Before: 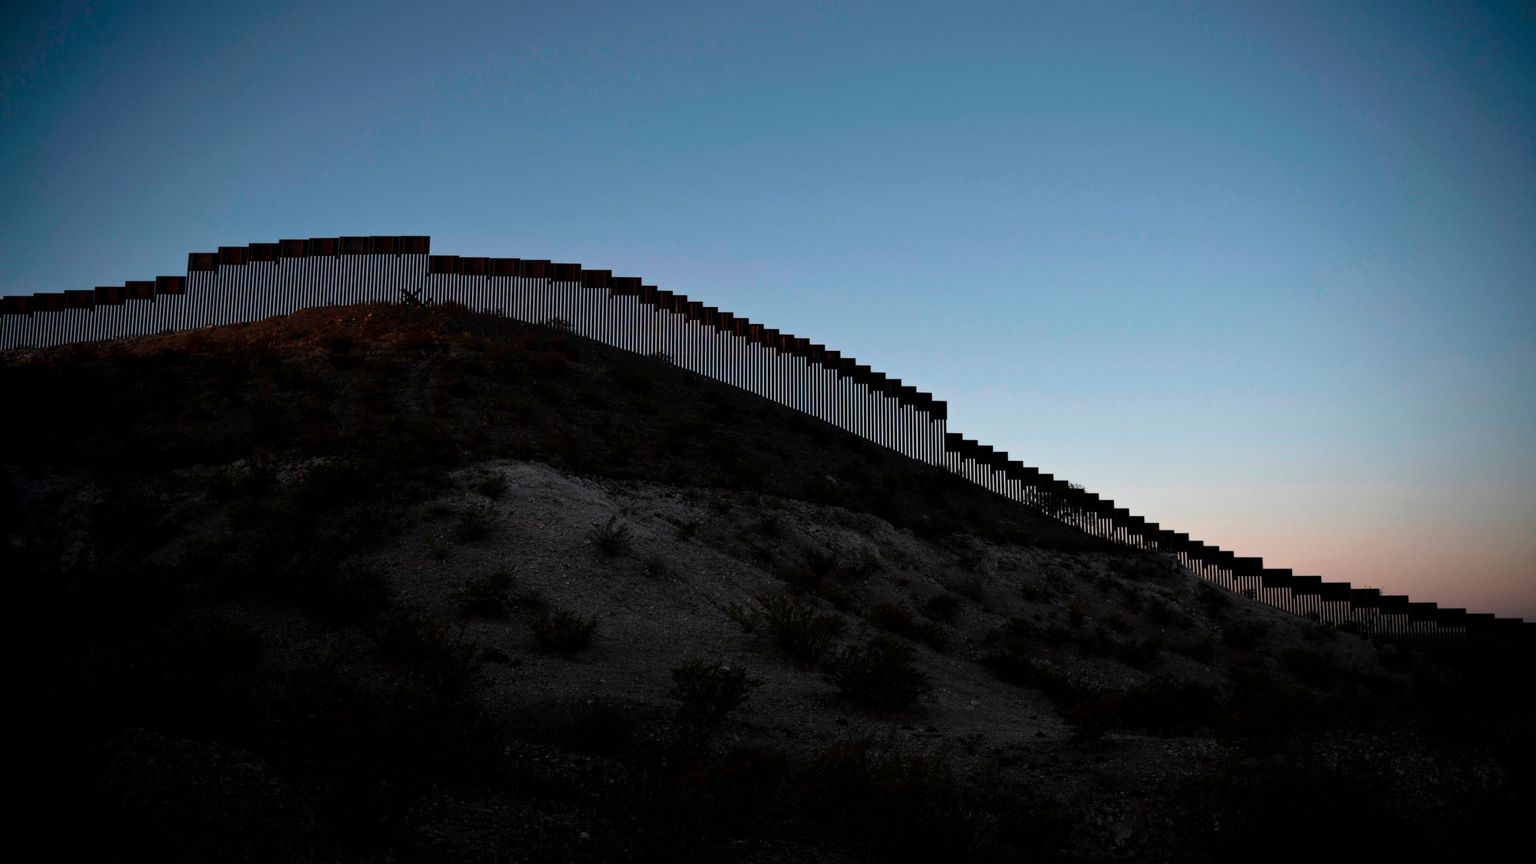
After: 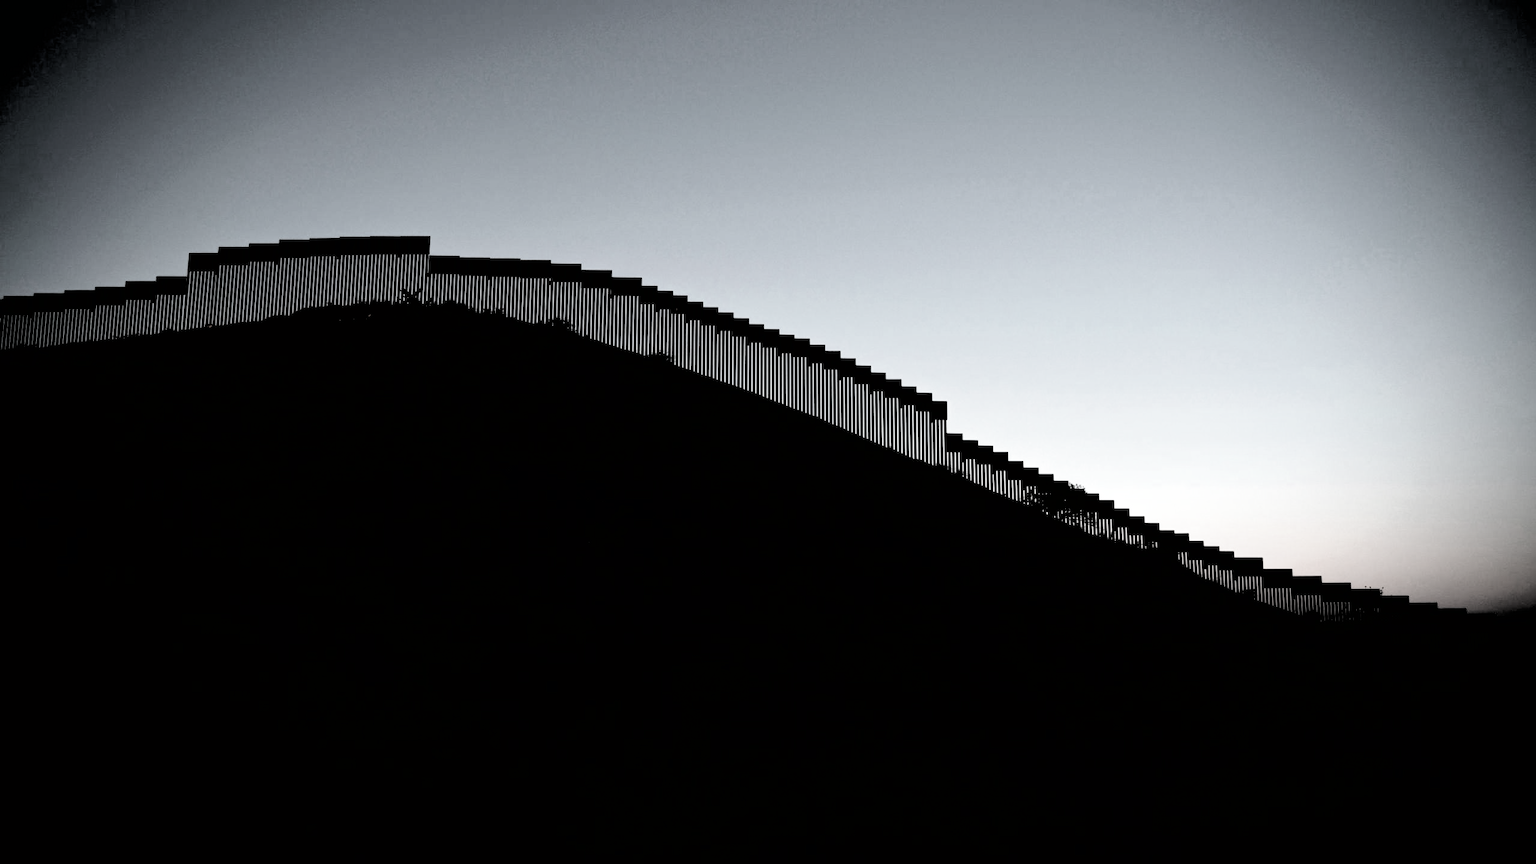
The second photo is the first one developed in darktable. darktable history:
filmic rgb: black relative exposure -1.03 EV, white relative exposure 2.08 EV, threshold 3.06 EV, hardness 1.51, contrast 2.248, enable highlight reconstruction true
color correction: highlights b* 0.034, saturation 0.205
tone equalizer: edges refinement/feathering 500, mask exposure compensation -1.57 EV, preserve details no
exposure: exposure 0.228 EV, compensate exposure bias true, compensate highlight preservation false
